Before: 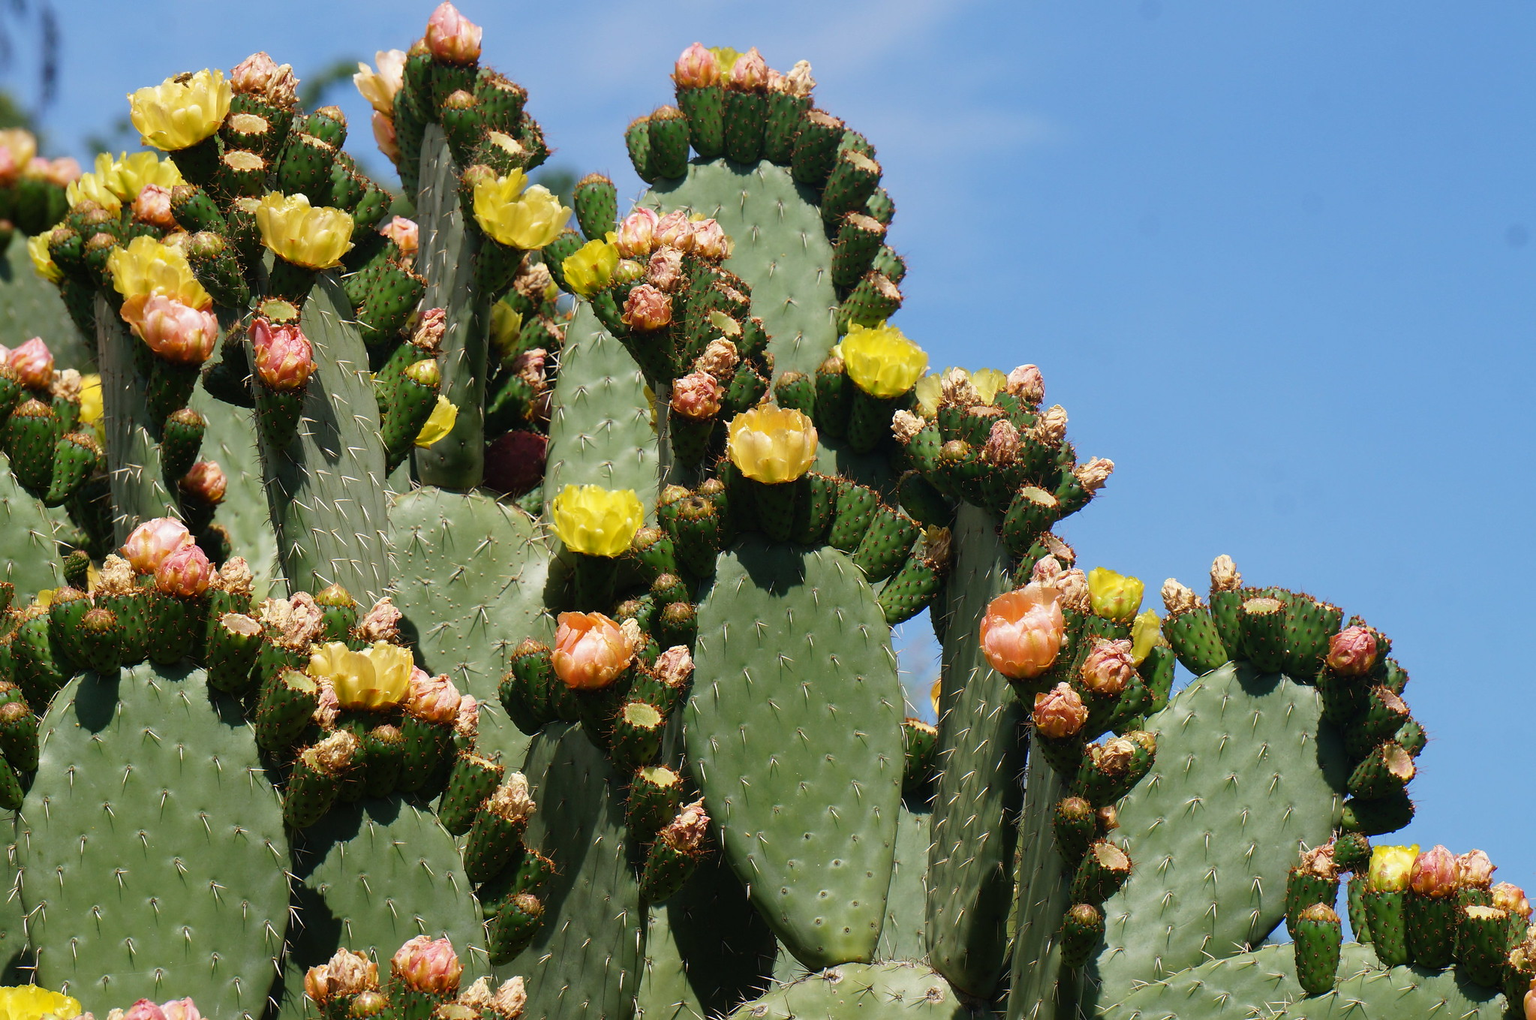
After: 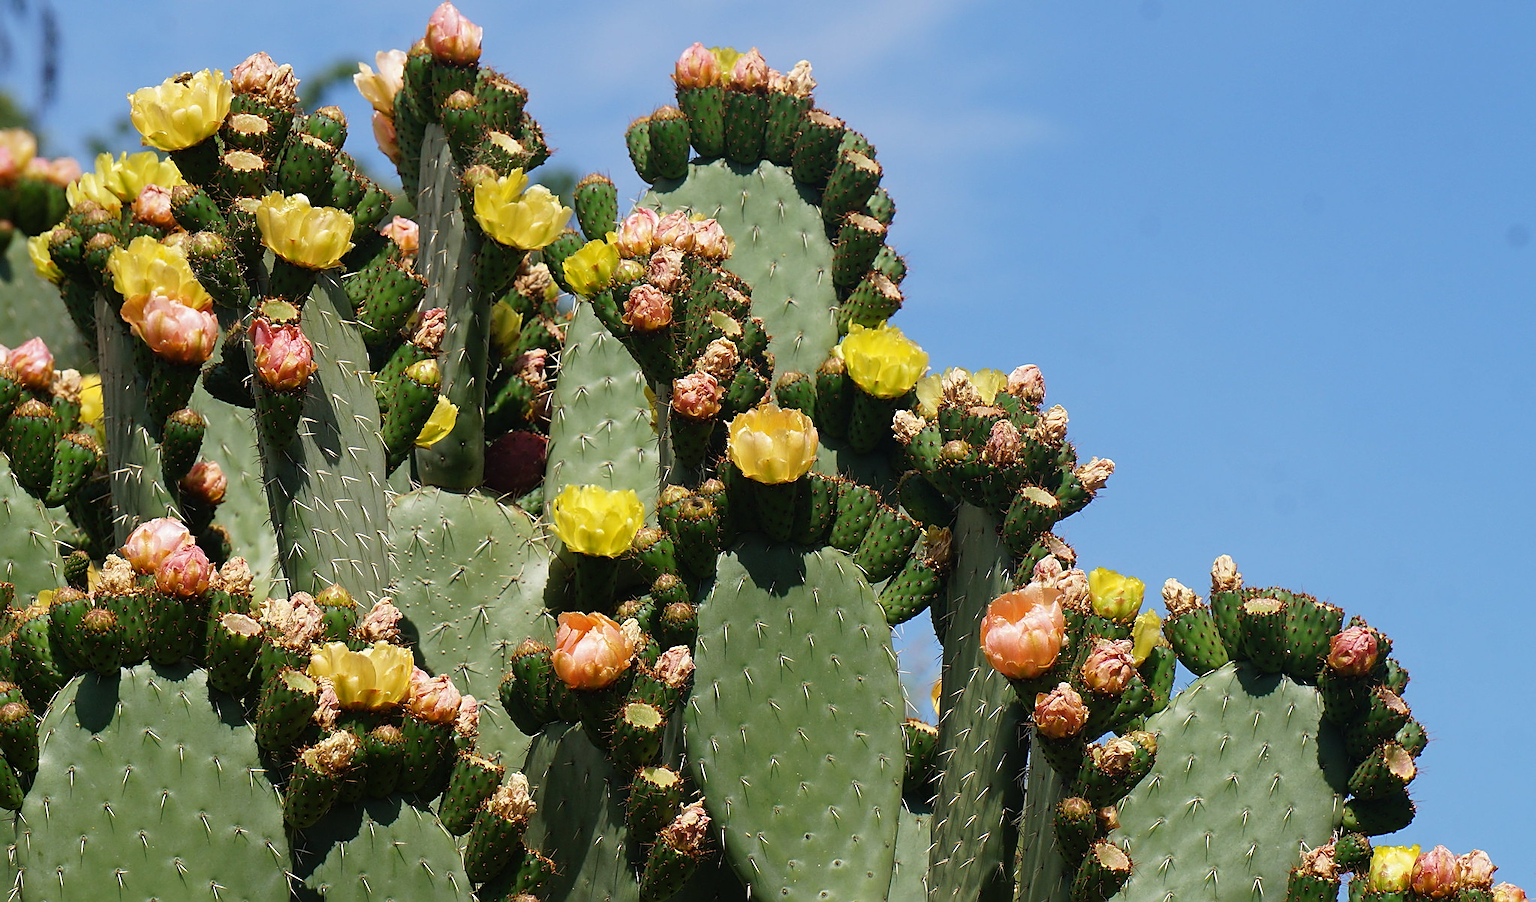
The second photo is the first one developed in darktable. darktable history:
sharpen: on, module defaults
crop and rotate: top 0%, bottom 11.49%
